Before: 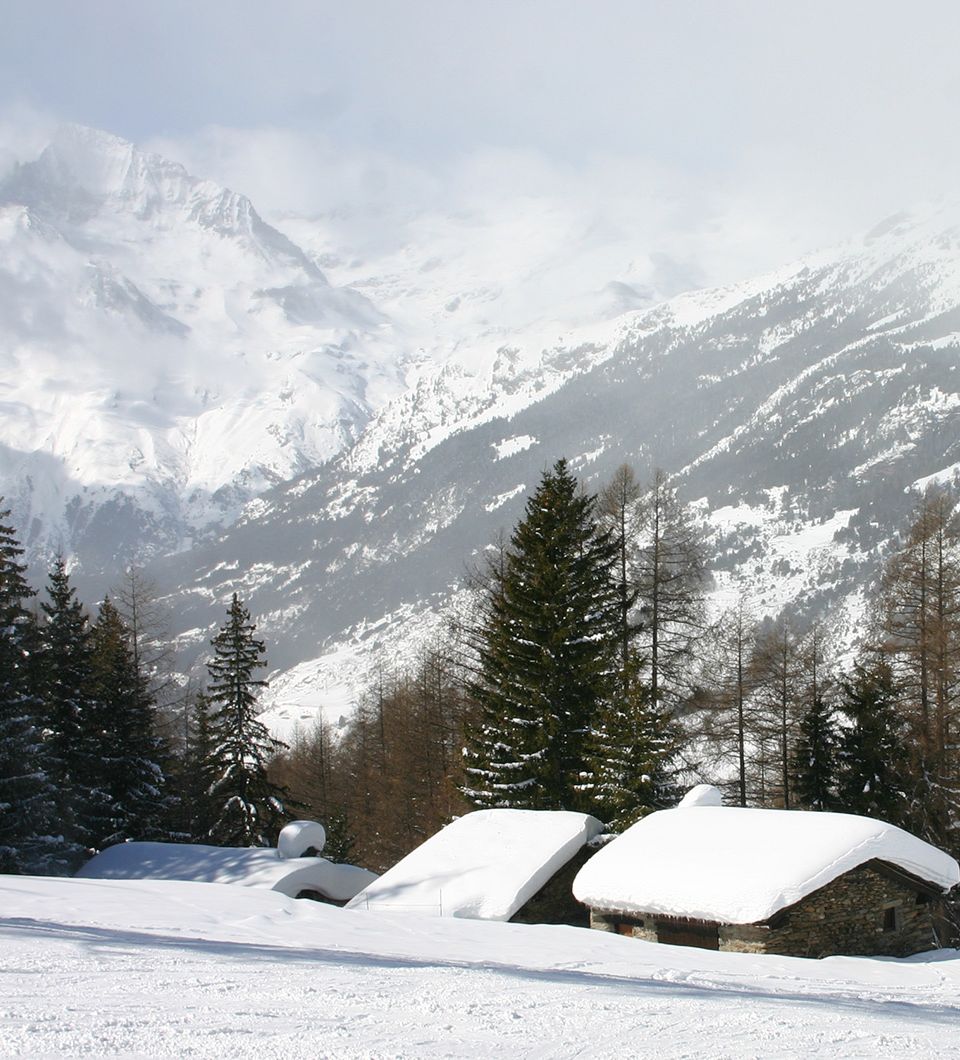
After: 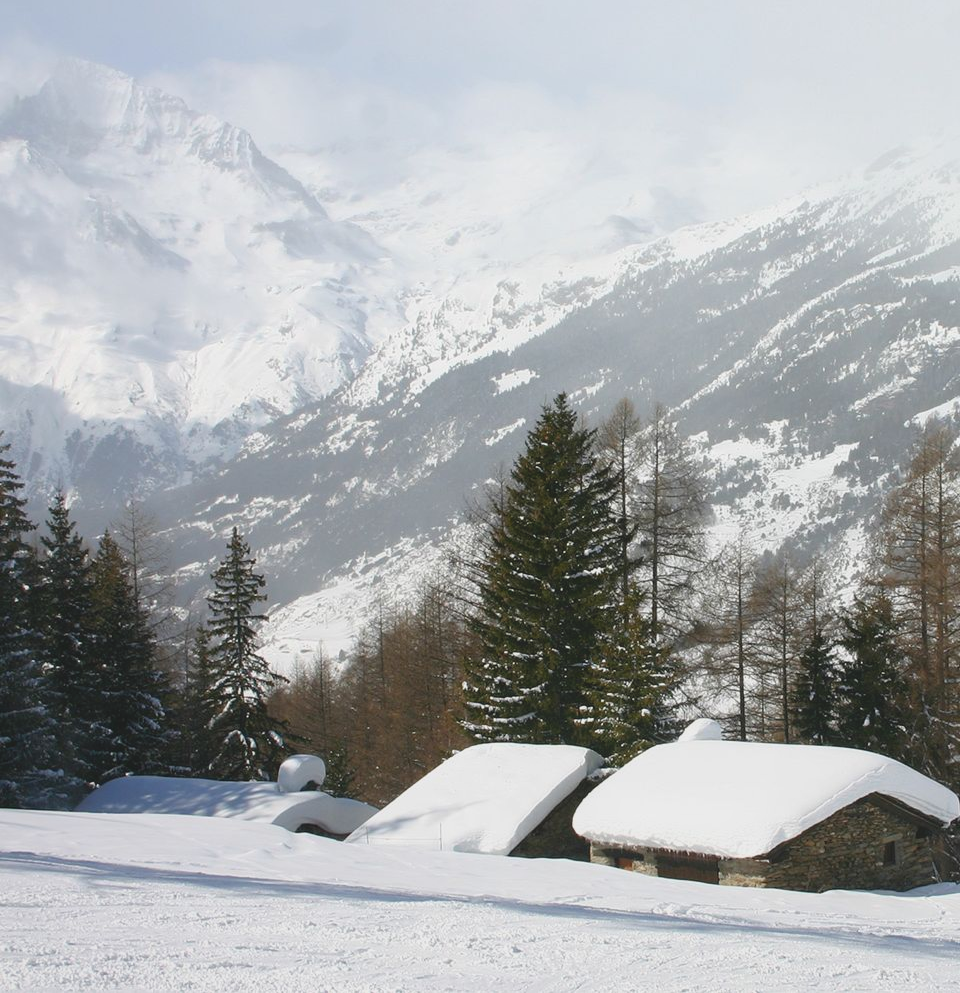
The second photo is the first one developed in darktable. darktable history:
local contrast: highlights 68%, shadows 68%, detail 82%, midtone range 0.325
crop and rotate: top 6.25%
